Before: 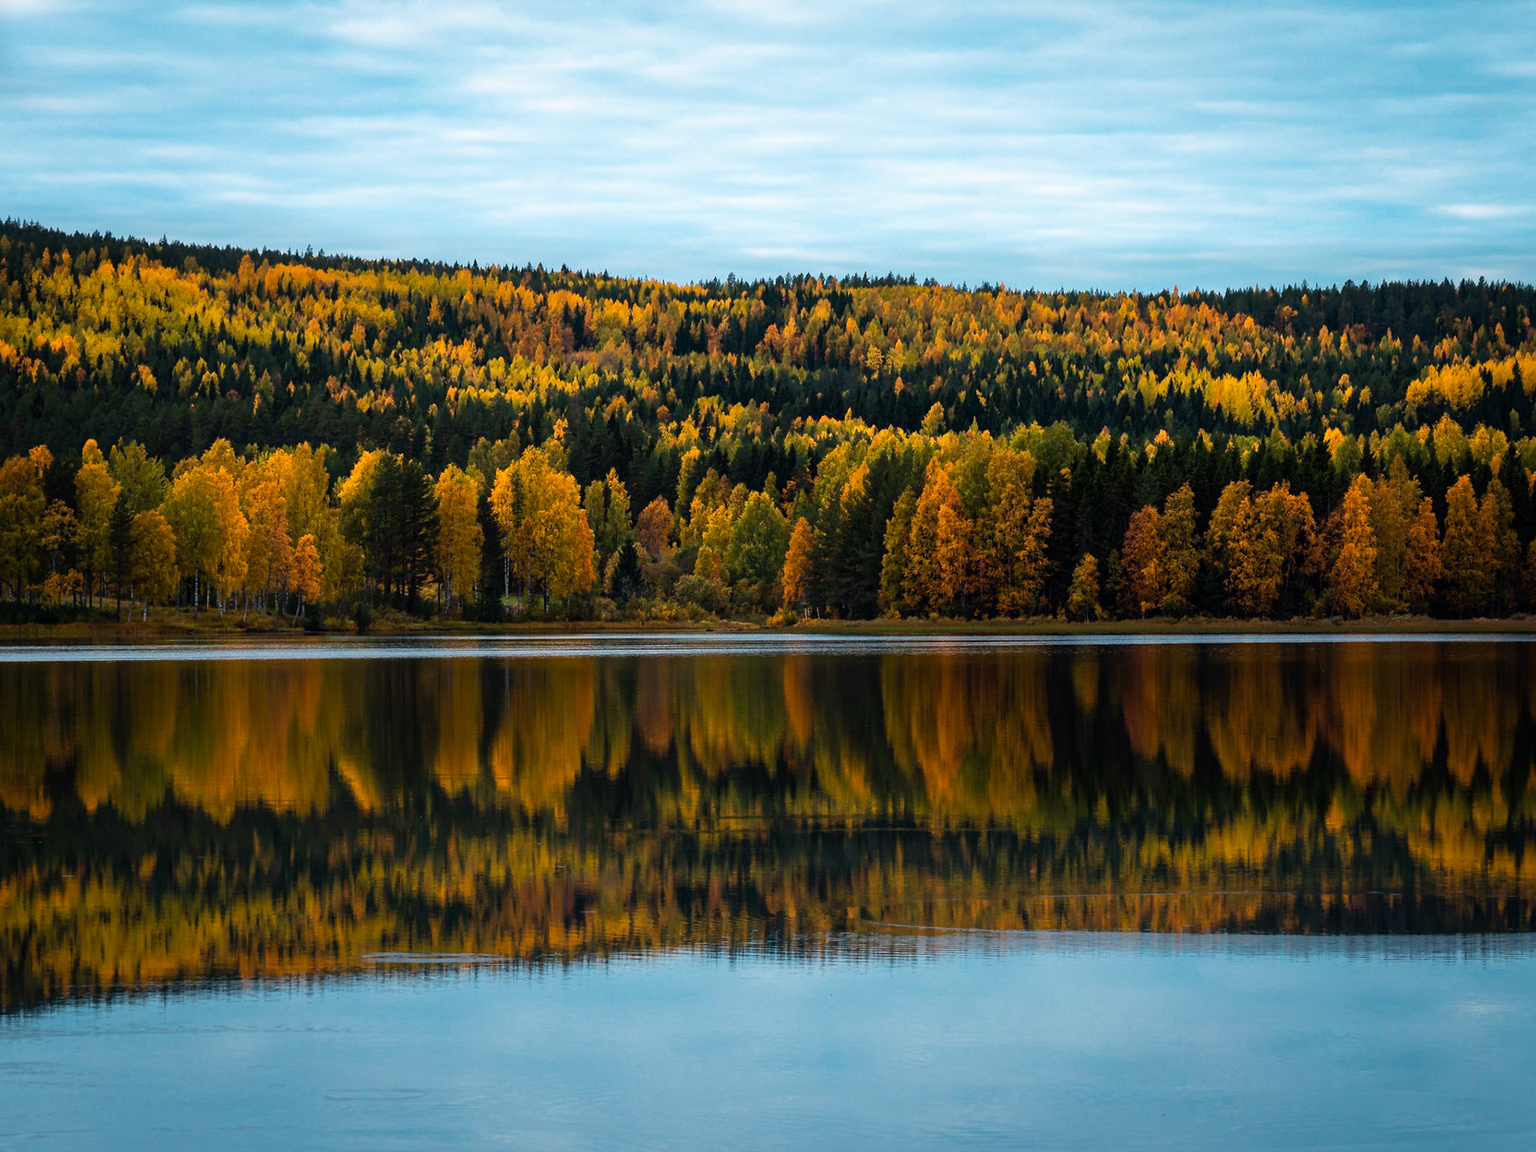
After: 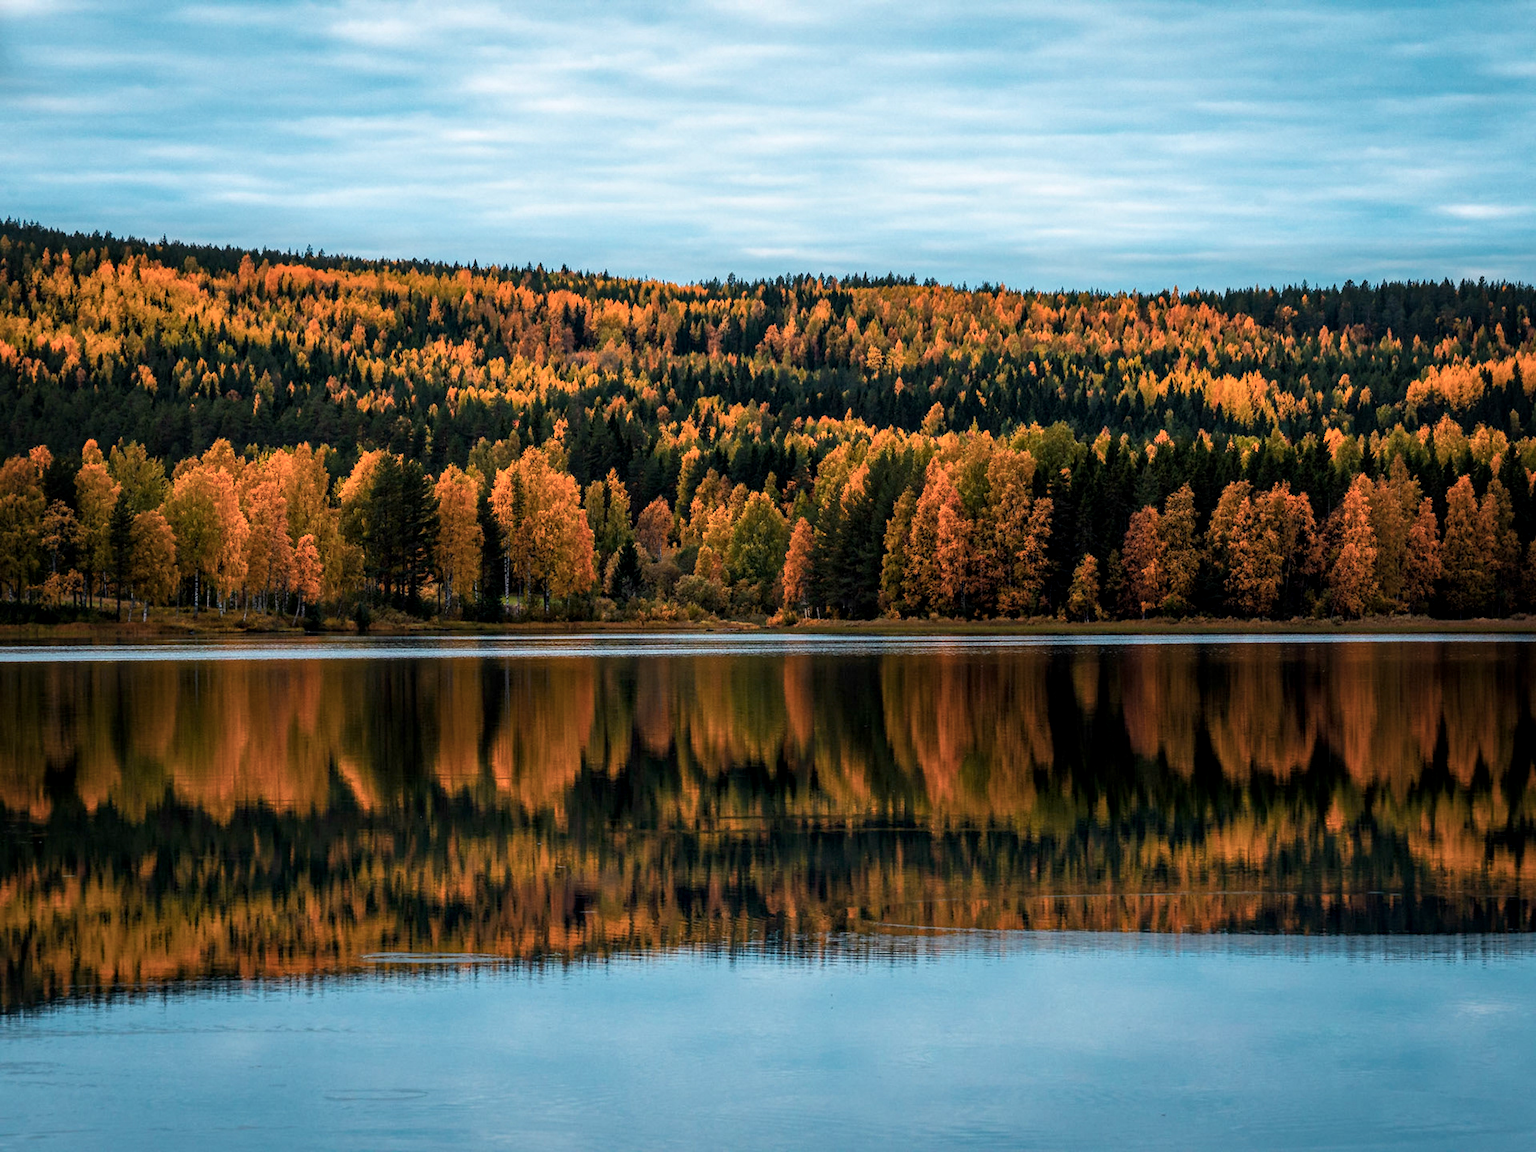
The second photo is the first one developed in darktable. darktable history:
local contrast: highlights 32%, detail 134%
color zones: curves: ch1 [(0, 0.469) (0.072, 0.457) (0.243, 0.494) (0.429, 0.5) (0.571, 0.5) (0.714, 0.5) (0.857, 0.5) (1, 0.469)]; ch2 [(0, 0.499) (0.143, 0.467) (0.242, 0.436) (0.429, 0.493) (0.571, 0.5) (0.714, 0.5) (0.857, 0.5) (1, 0.499)]
